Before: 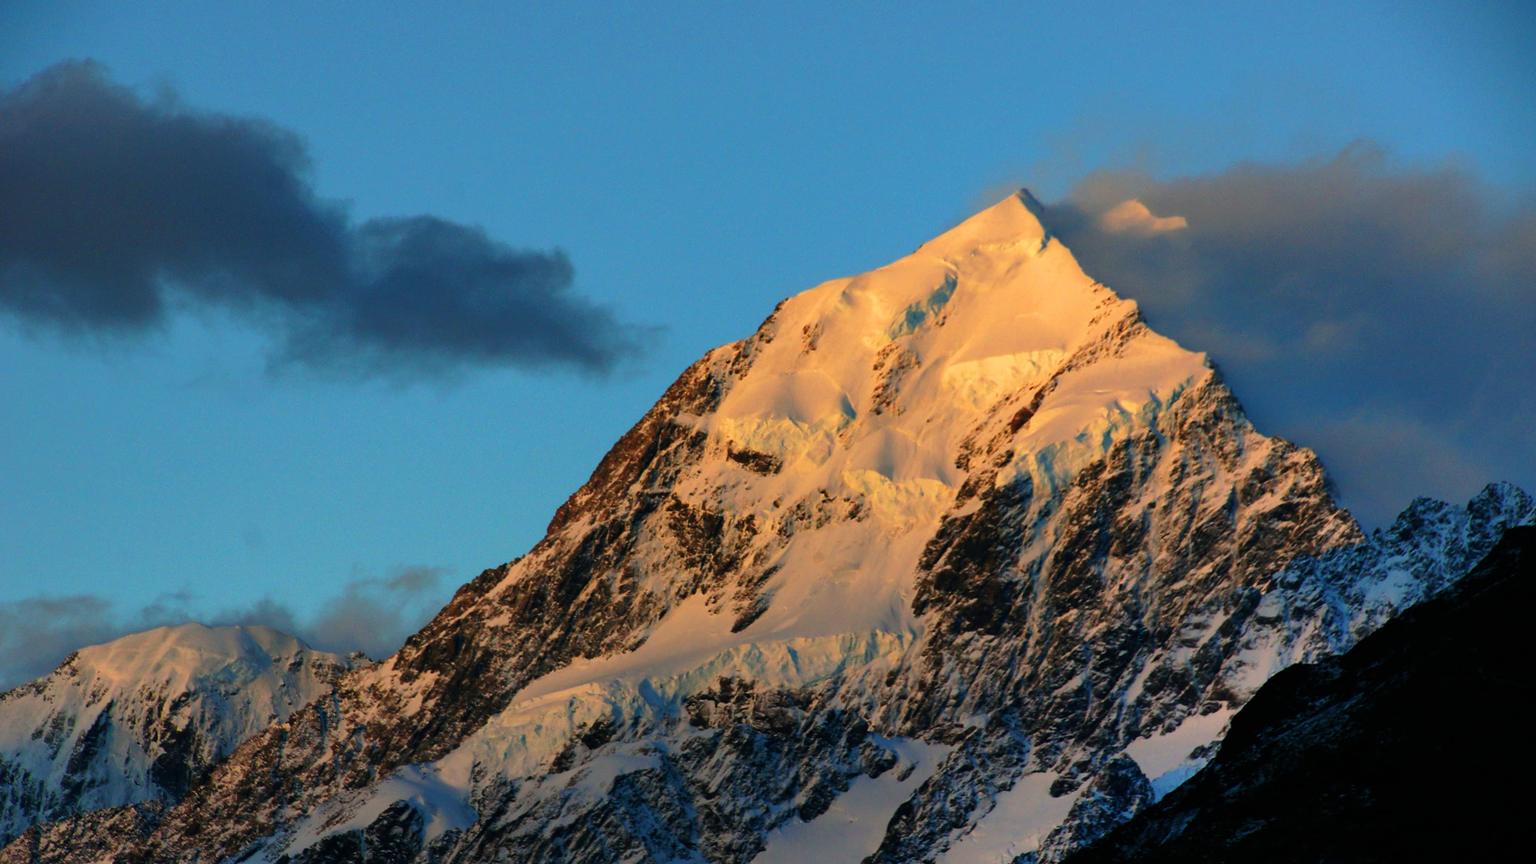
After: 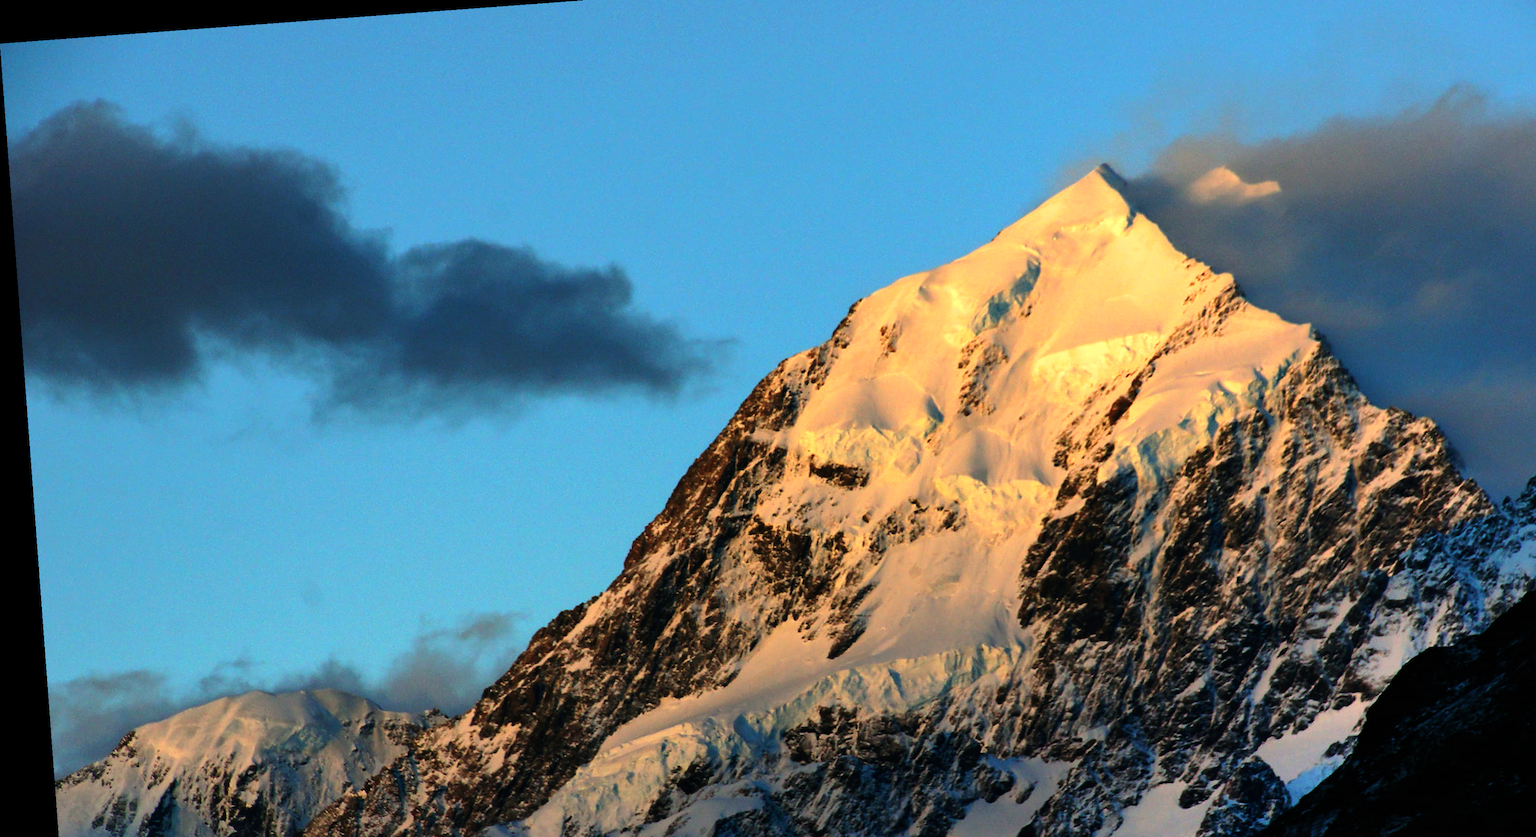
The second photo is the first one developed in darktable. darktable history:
tone equalizer: -8 EV -0.75 EV, -7 EV -0.7 EV, -6 EV -0.6 EV, -5 EV -0.4 EV, -3 EV 0.4 EV, -2 EV 0.6 EV, -1 EV 0.7 EV, +0 EV 0.75 EV, edges refinement/feathering 500, mask exposure compensation -1.57 EV, preserve details no
white balance: red 0.978, blue 0.999
rotate and perspective: rotation -4.25°, automatic cropping off
crop: top 7.49%, right 9.717%, bottom 11.943%
